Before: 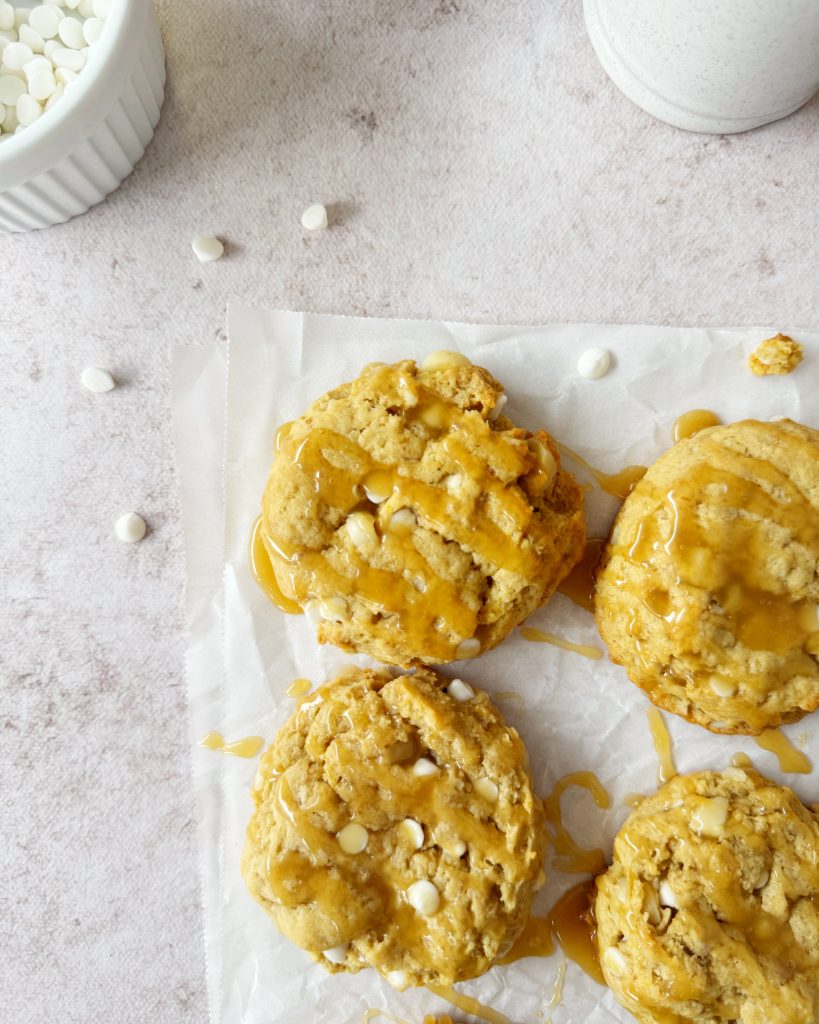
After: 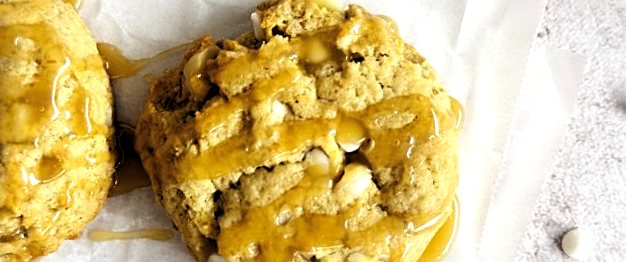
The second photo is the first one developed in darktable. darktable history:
tone equalizer: on, module defaults
levels: levels [0.182, 0.542, 0.902]
sharpen: on, module defaults
crop and rotate: angle 16.12°, top 30.835%, bottom 35.653%
